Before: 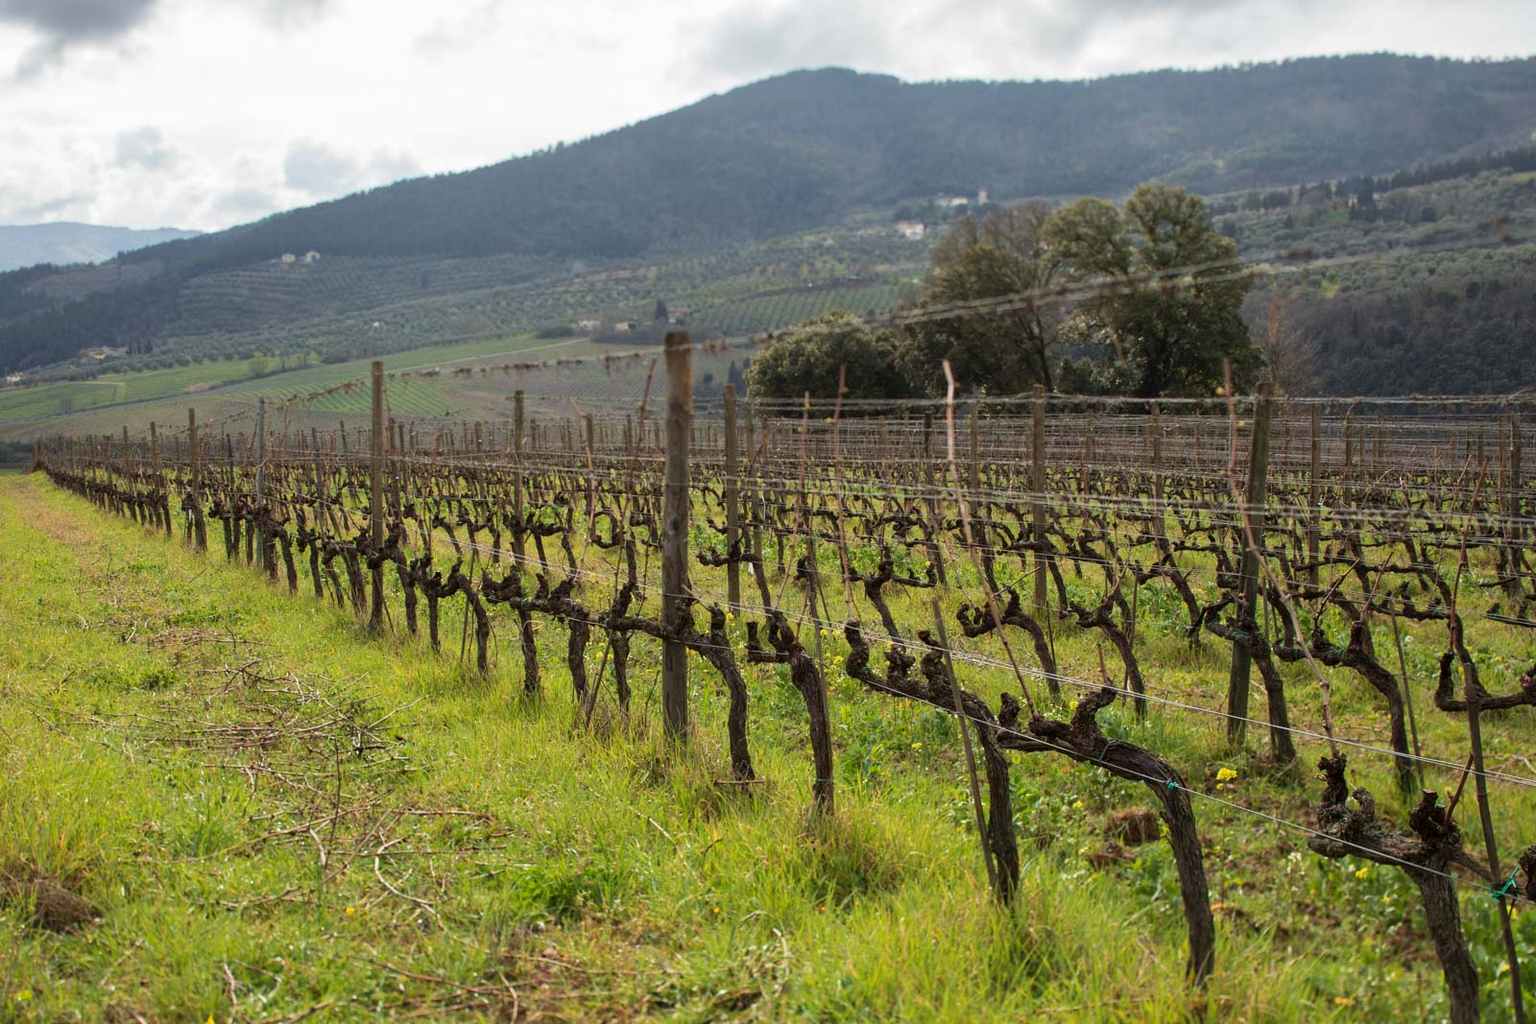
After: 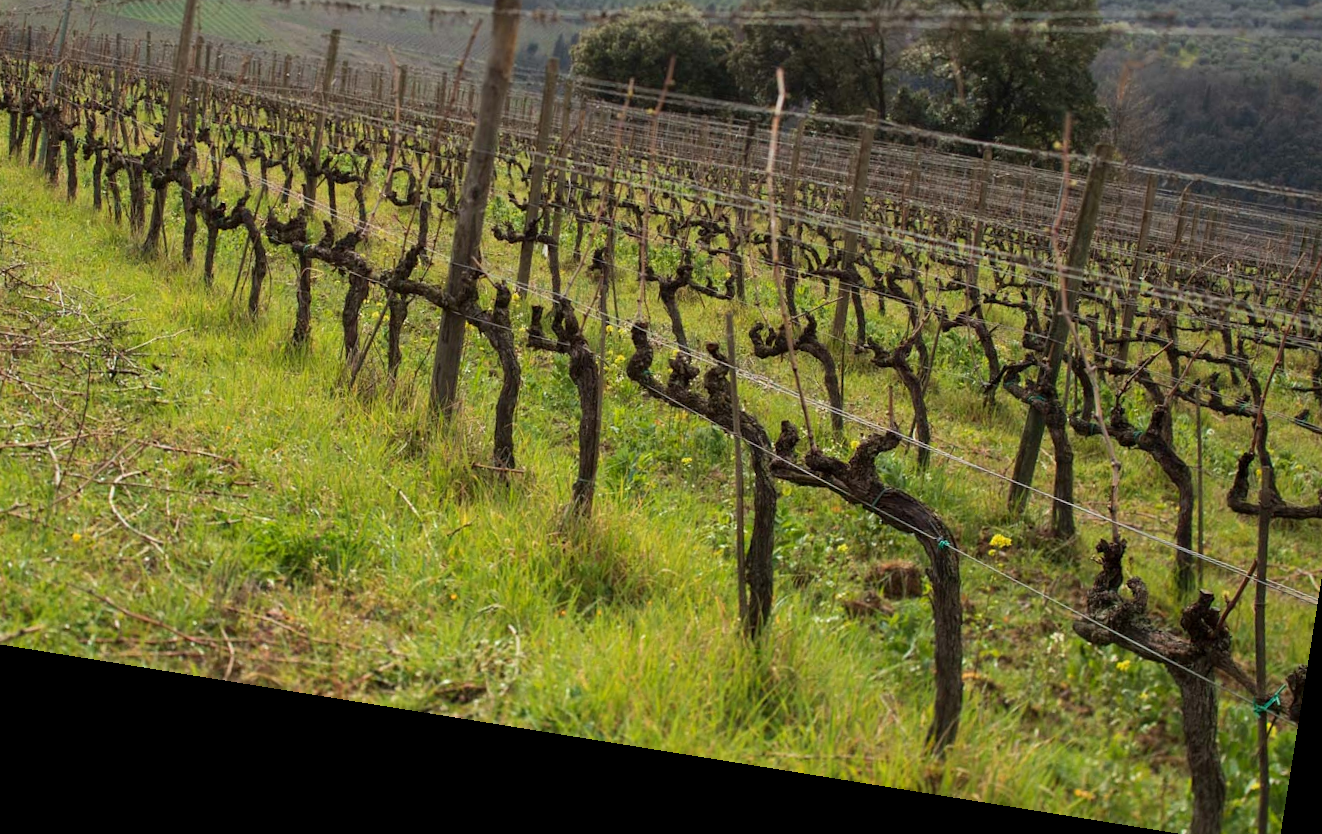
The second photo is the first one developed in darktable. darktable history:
crop and rotate: left 17.299%, top 35.115%, right 7.015%, bottom 1.024%
rotate and perspective: rotation 9.12°, automatic cropping off
